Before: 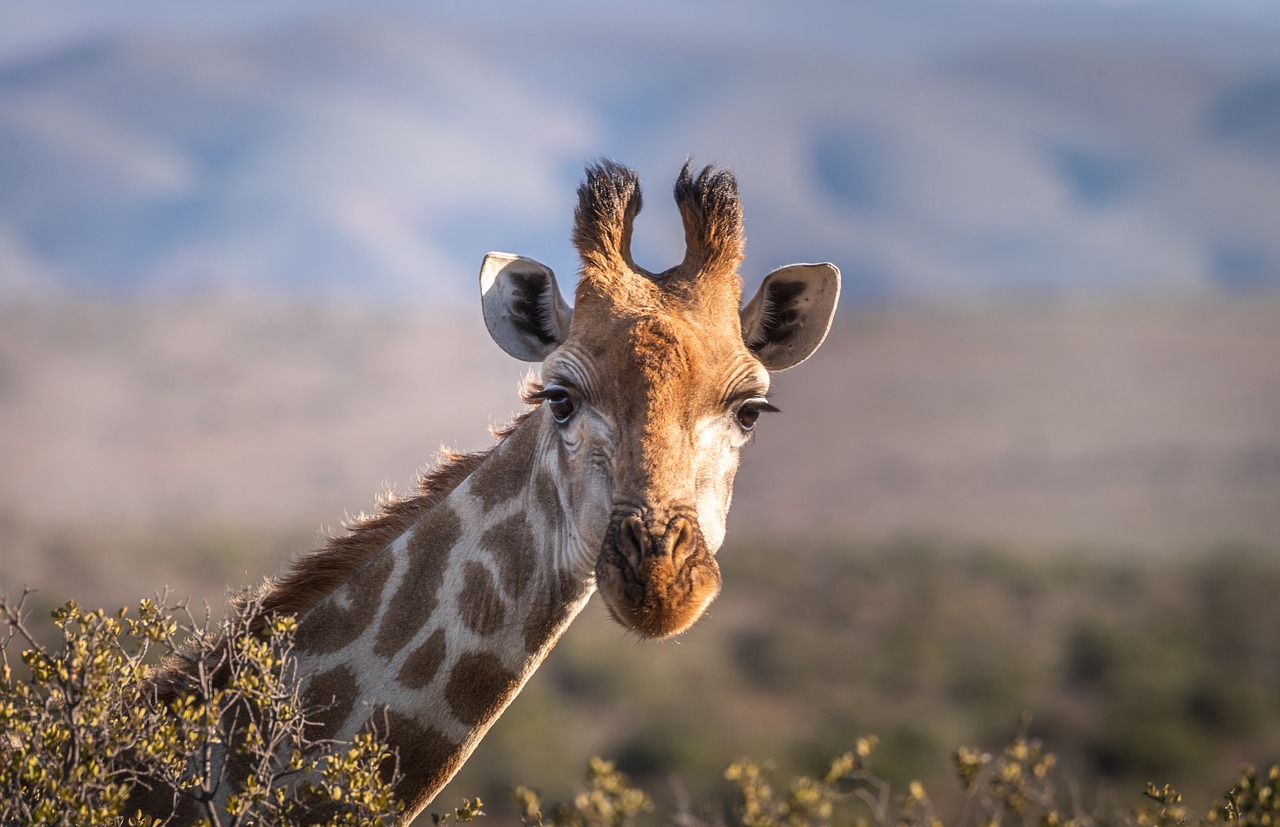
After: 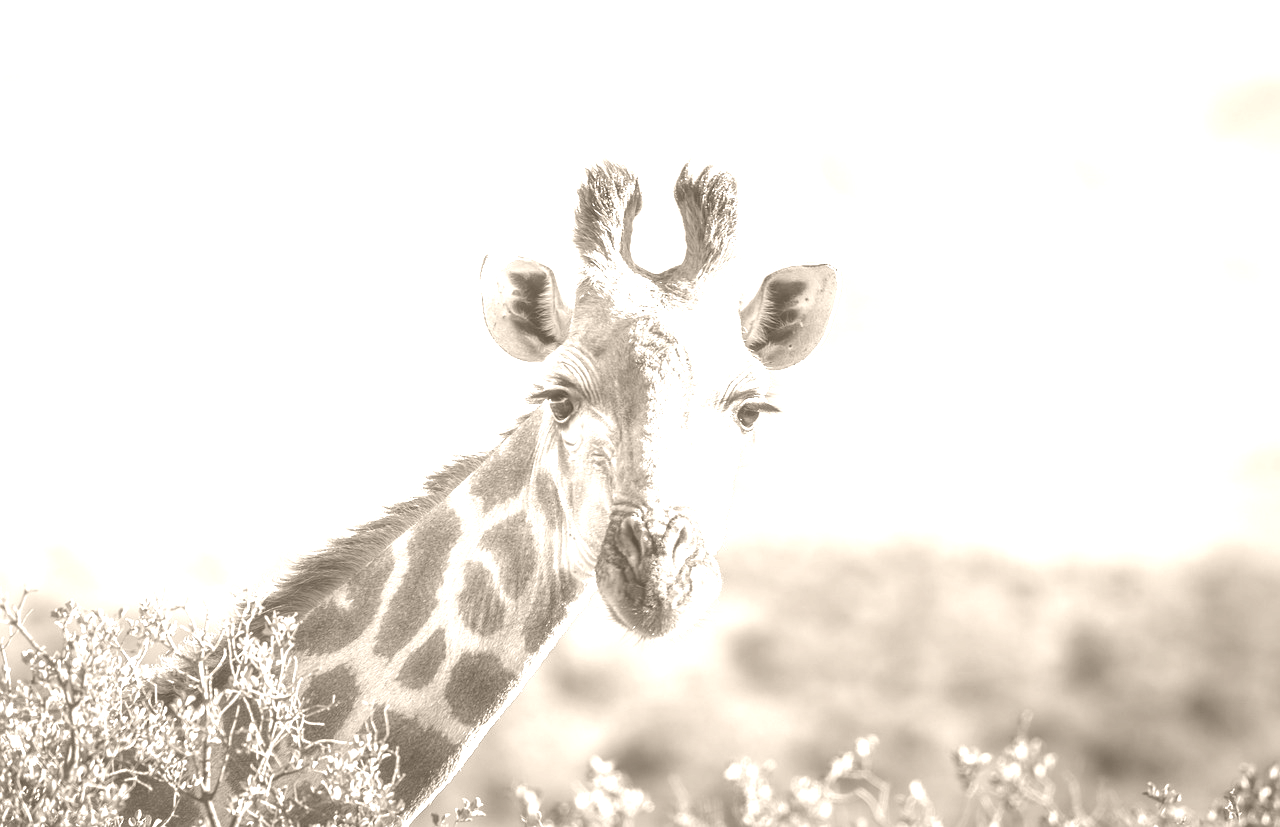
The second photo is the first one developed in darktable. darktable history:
exposure: black level correction 0, exposure 1.3 EV, compensate exposure bias true, compensate highlight preservation false
fill light: on, module defaults
colorize: hue 34.49°, saturation 35.33%, source mix 100%, version 1
